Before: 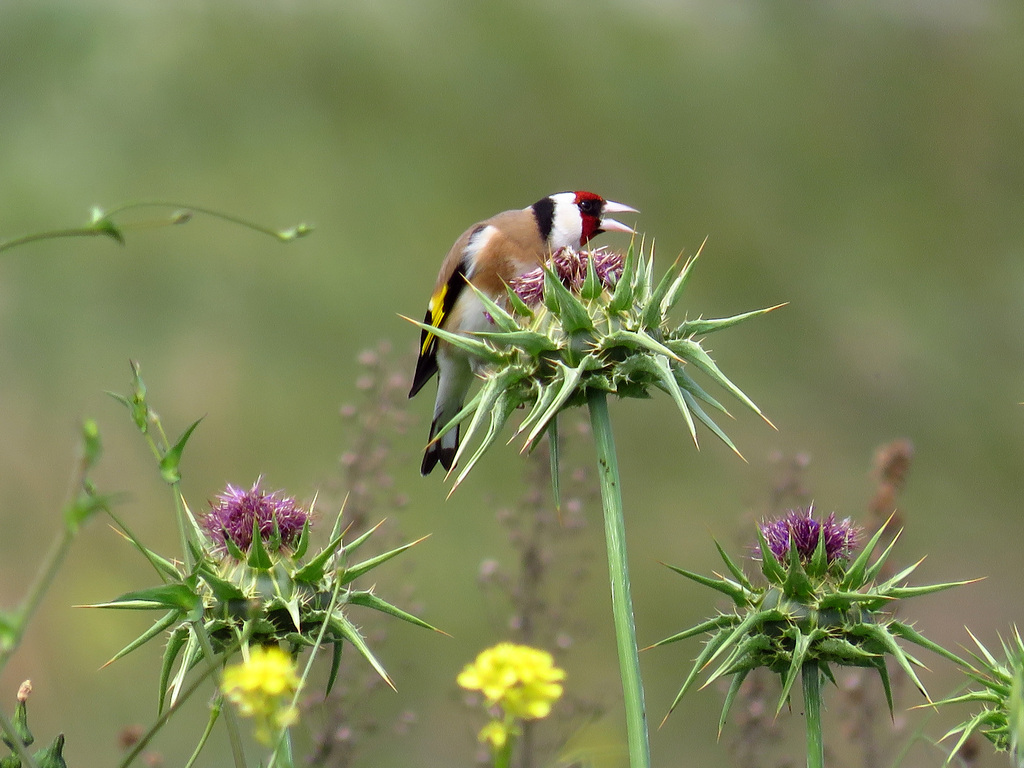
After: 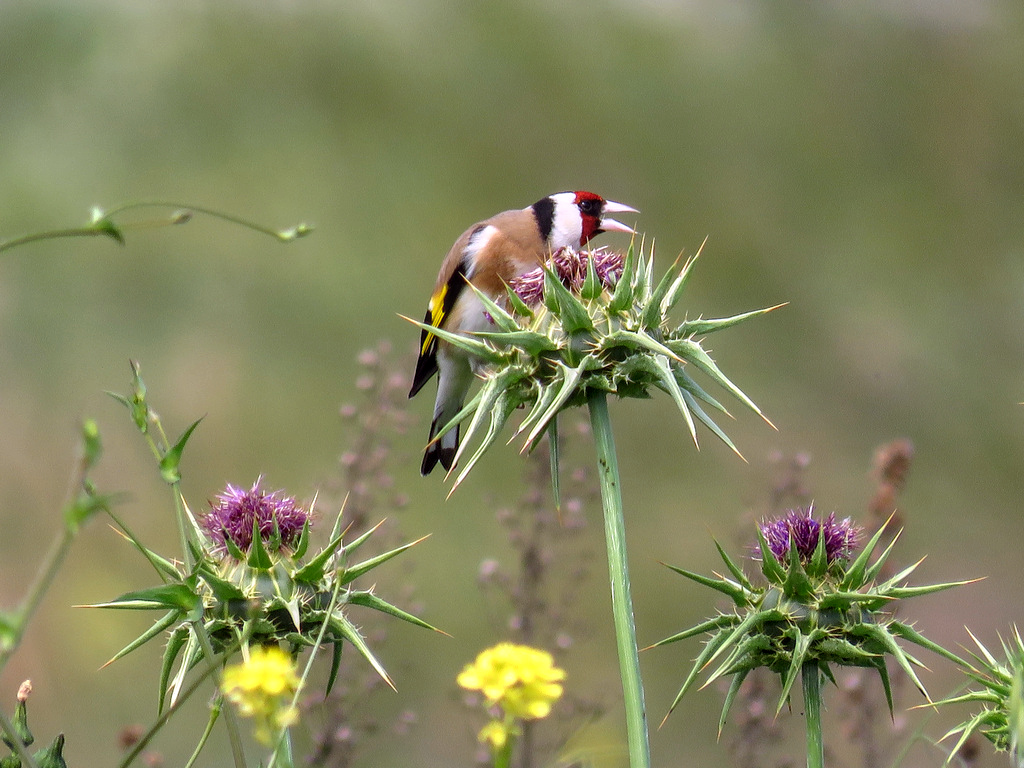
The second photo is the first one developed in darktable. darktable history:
white balance: red 1.05, blue 1.072
local contrast: on, module defaults
